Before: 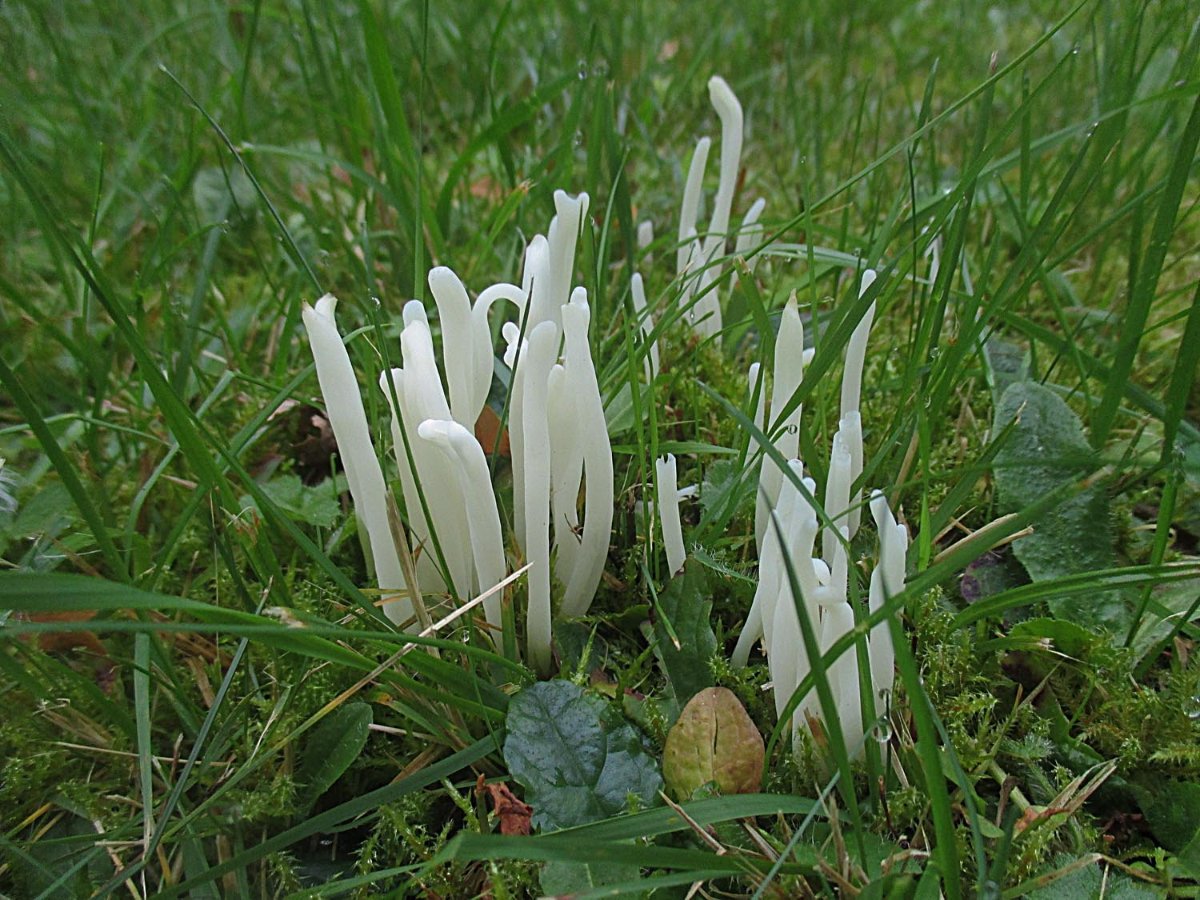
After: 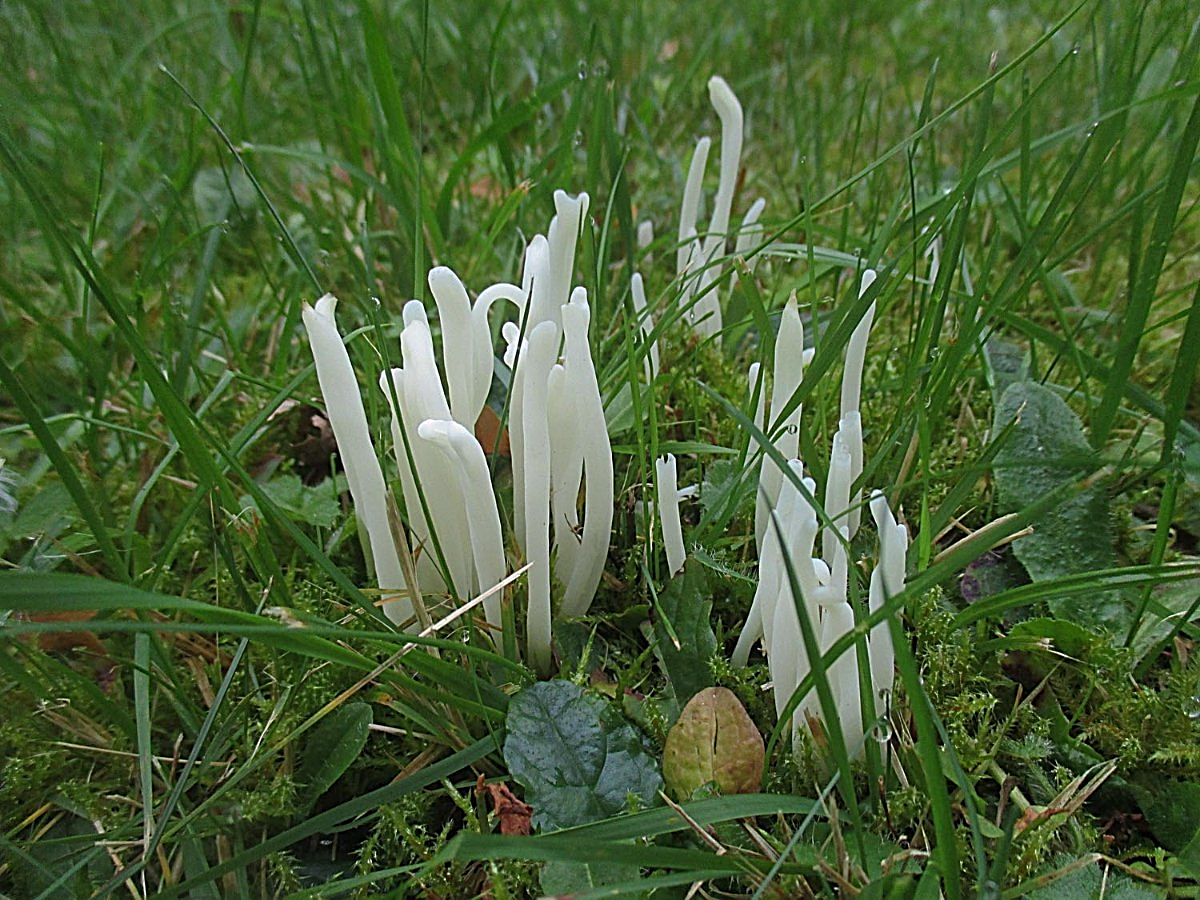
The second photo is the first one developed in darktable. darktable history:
sharpen: on, module defaults
bloom: size 13.65%, threshold 98.39%, strength 4.82%
